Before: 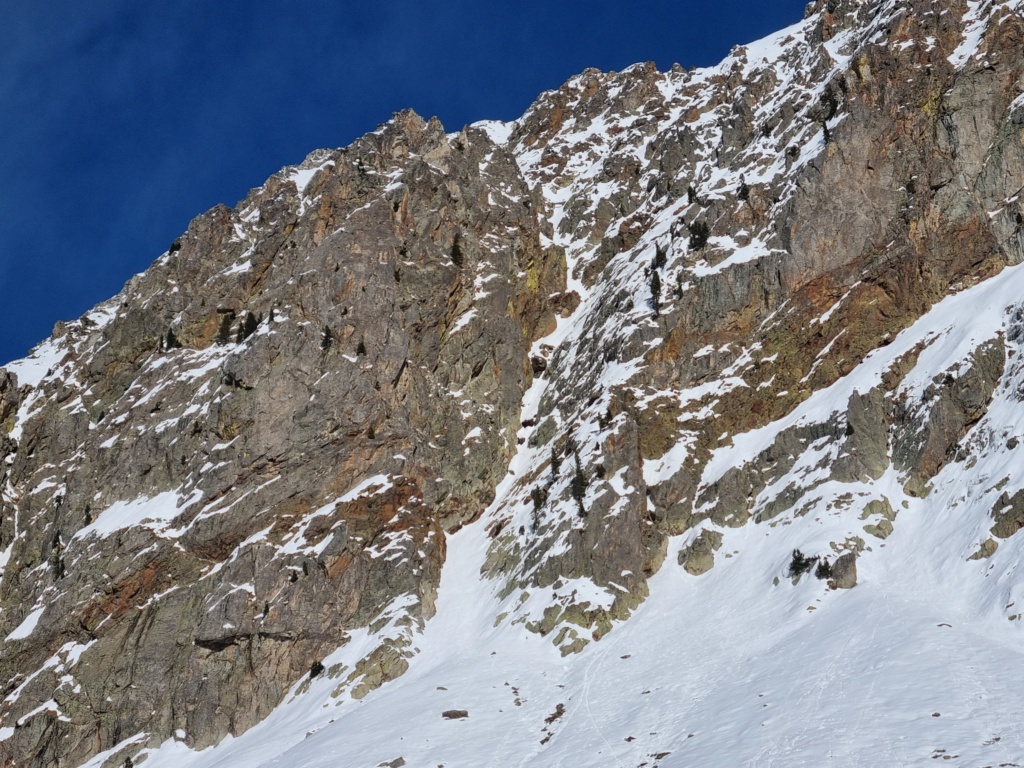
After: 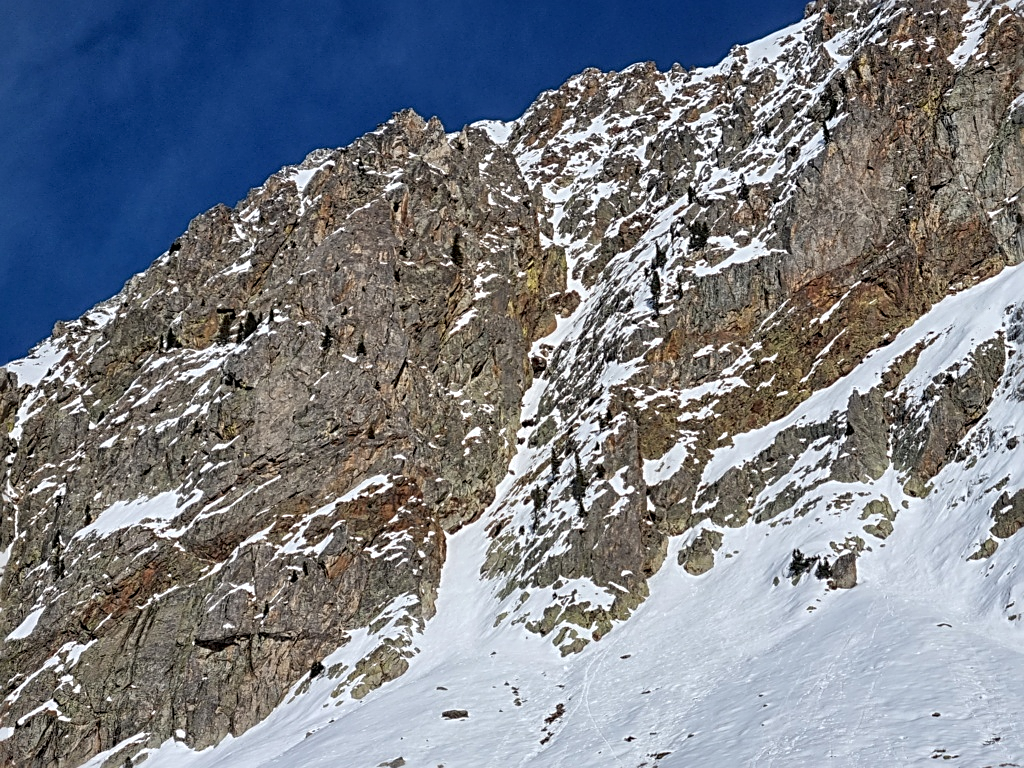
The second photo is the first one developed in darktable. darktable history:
local contrast: detail 130%
sharpen: radius 3.062, amount 0.761
